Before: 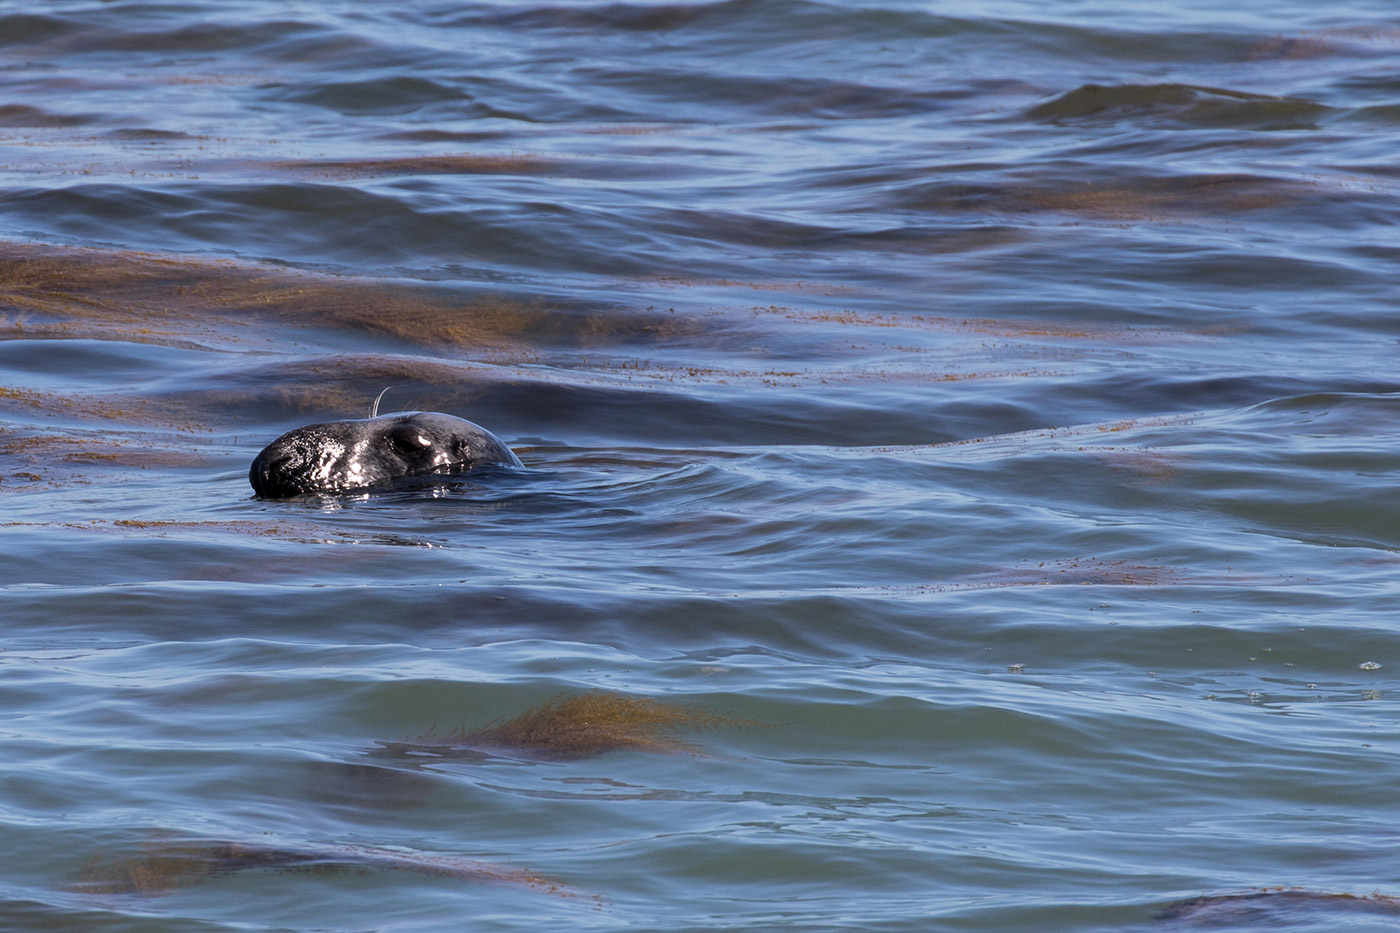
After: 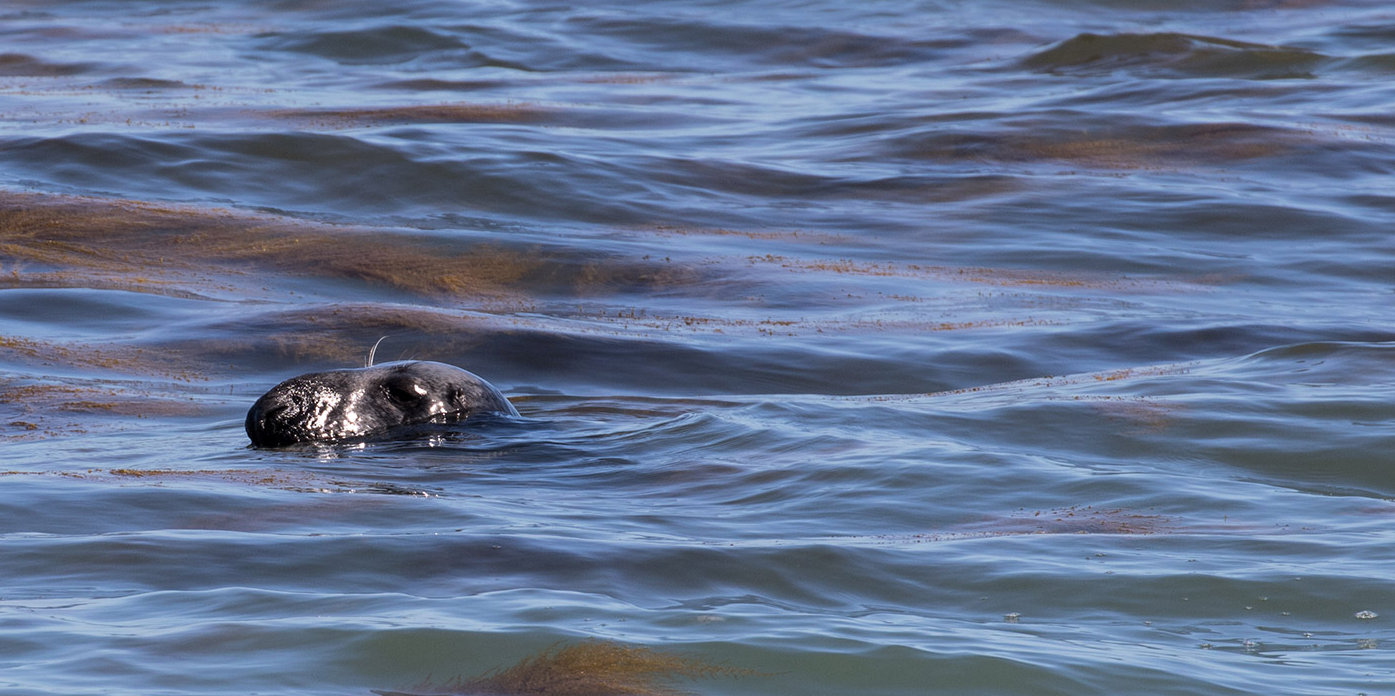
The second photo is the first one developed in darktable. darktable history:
exposure: exposure 0.028 EV, compensate highlight preservation false
crop: left 0.29%, top 5.541%, bottom 19.828%
